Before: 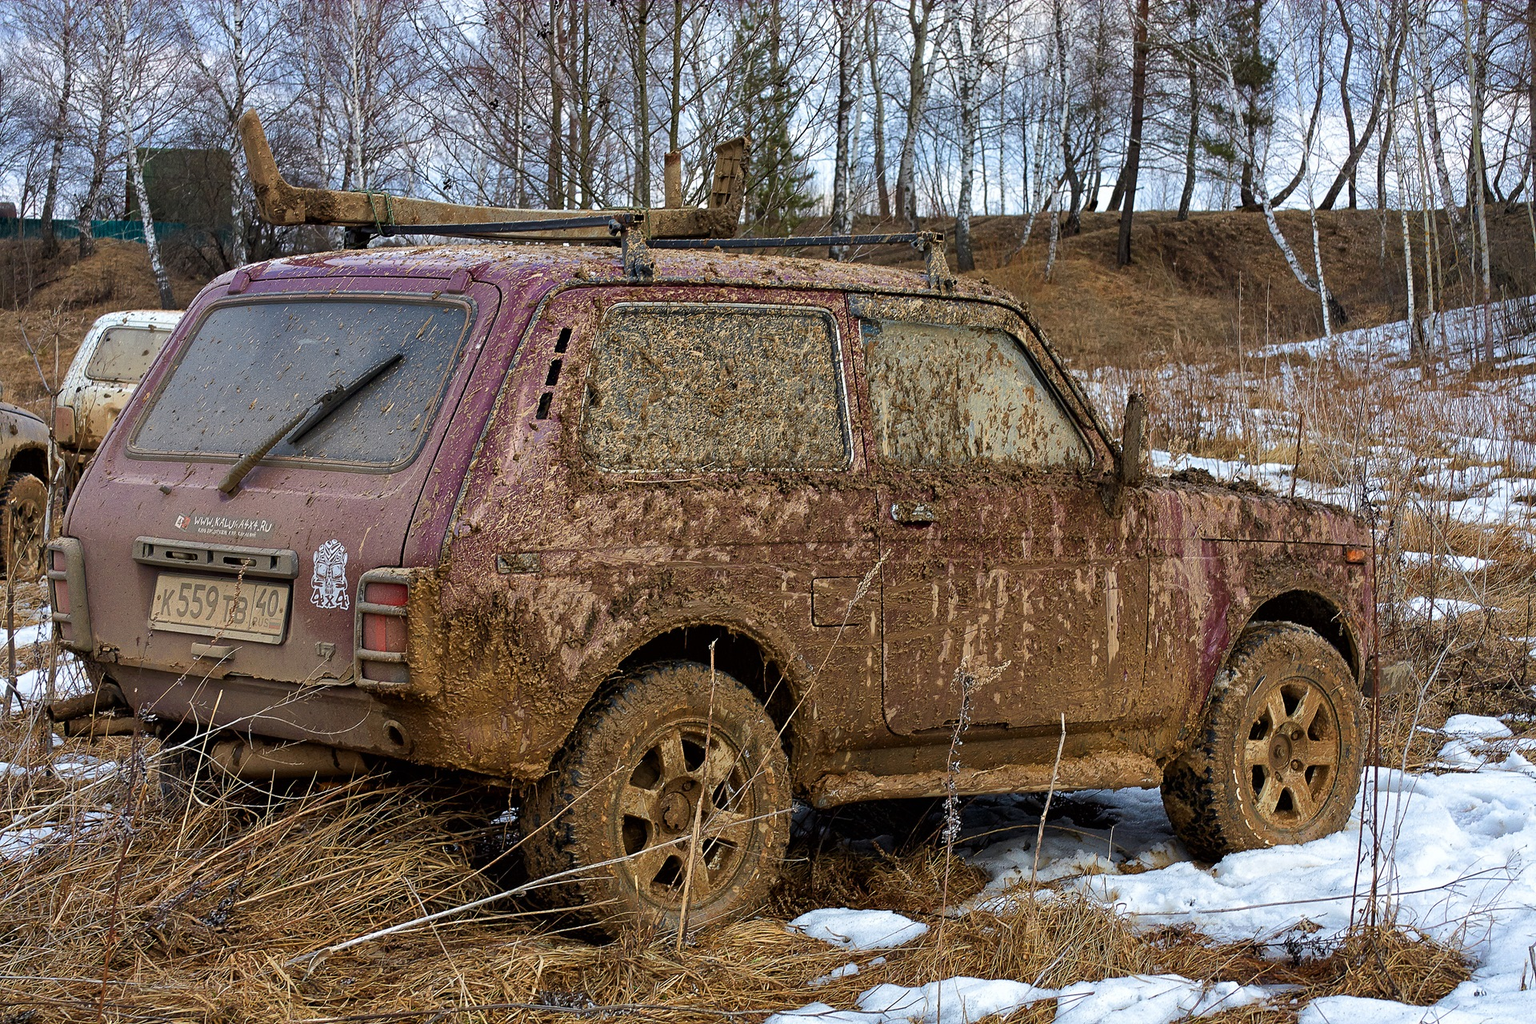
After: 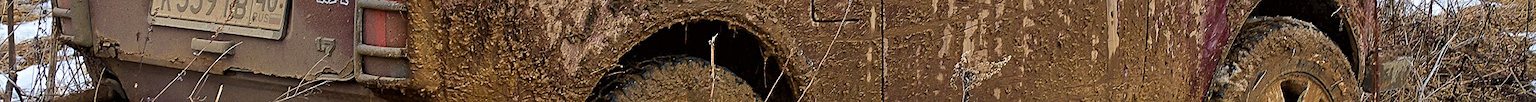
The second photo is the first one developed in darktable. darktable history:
crop and rotate: top 59.084%, bottom 30.916%
sharpen: amount 0.2
